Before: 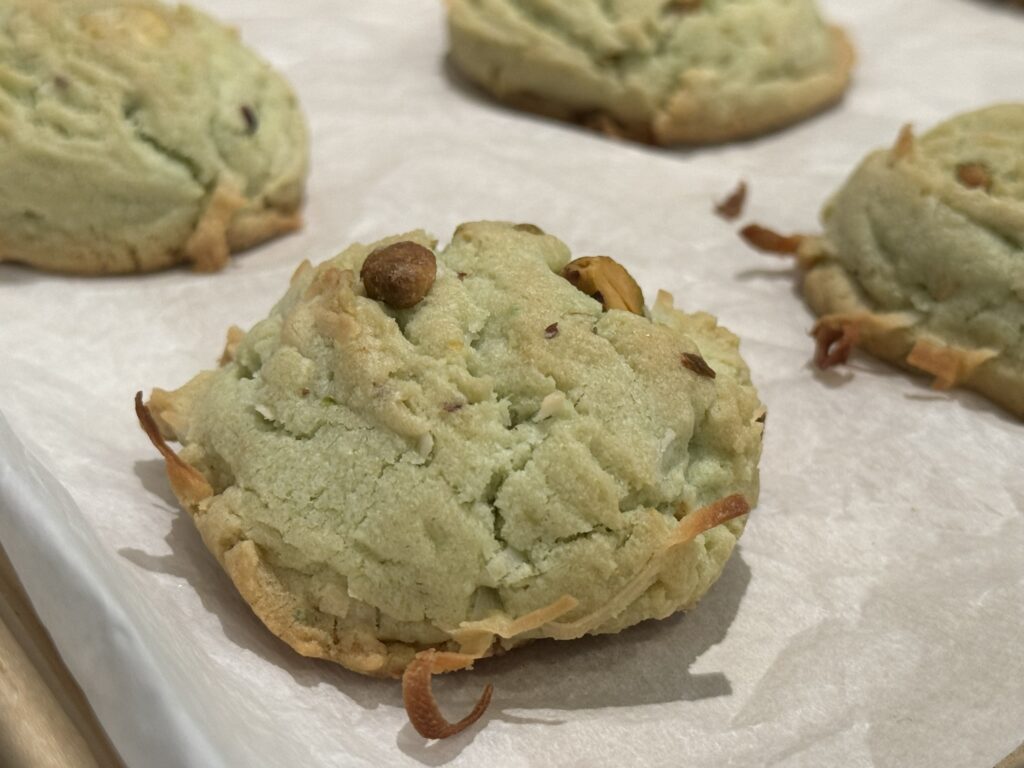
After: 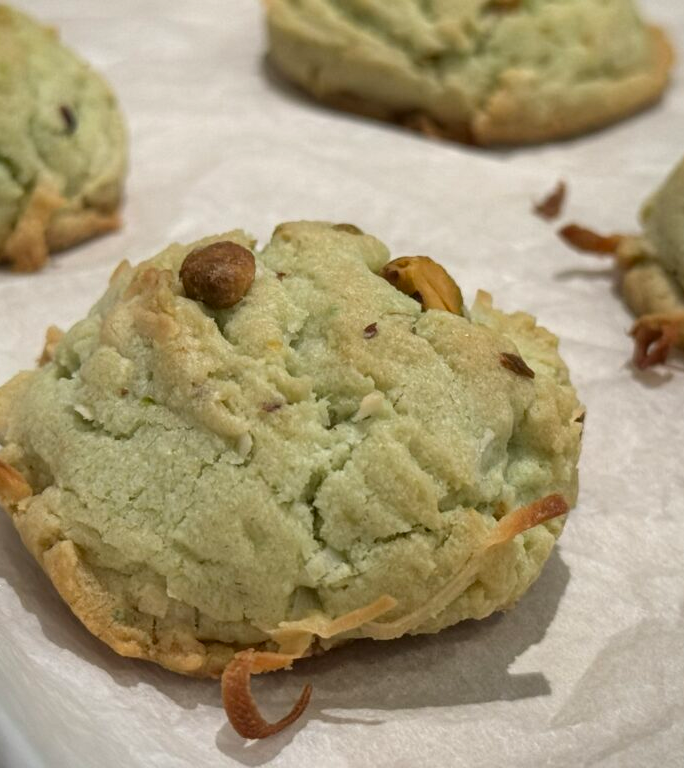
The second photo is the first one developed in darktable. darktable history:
crop and rotate: left 17.732%, right 15.423%
vignetting: brightness -0.233, saturation 0.141
local contrast: highlights 100%, shadows 100%, detail 120%, midtone range 0.2
